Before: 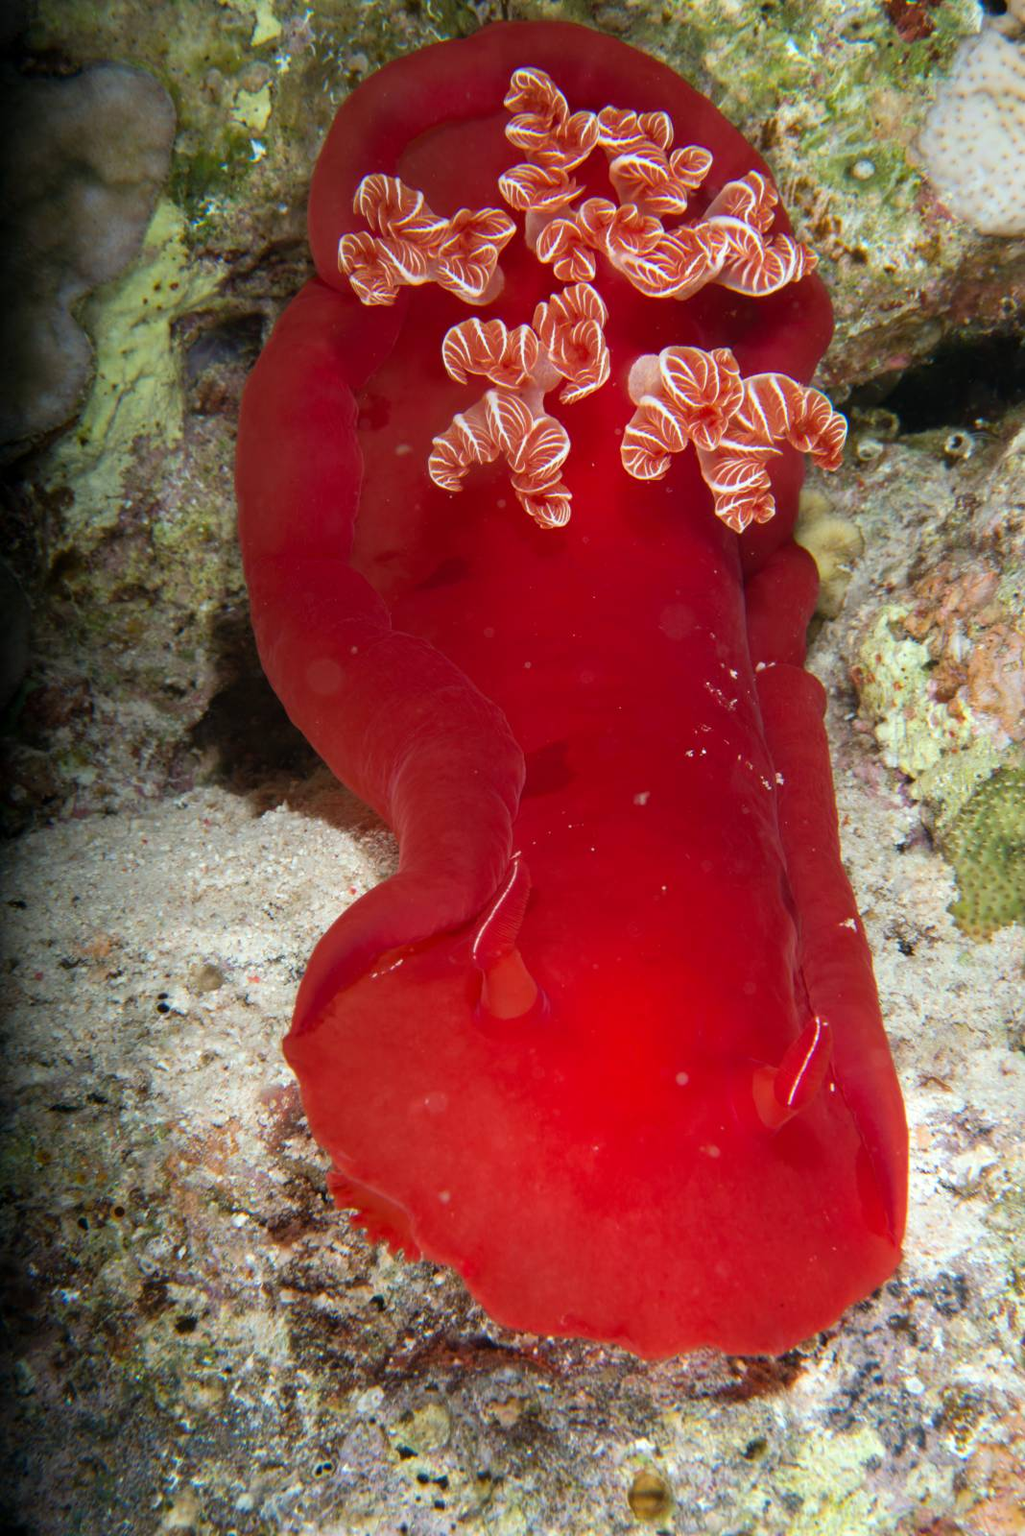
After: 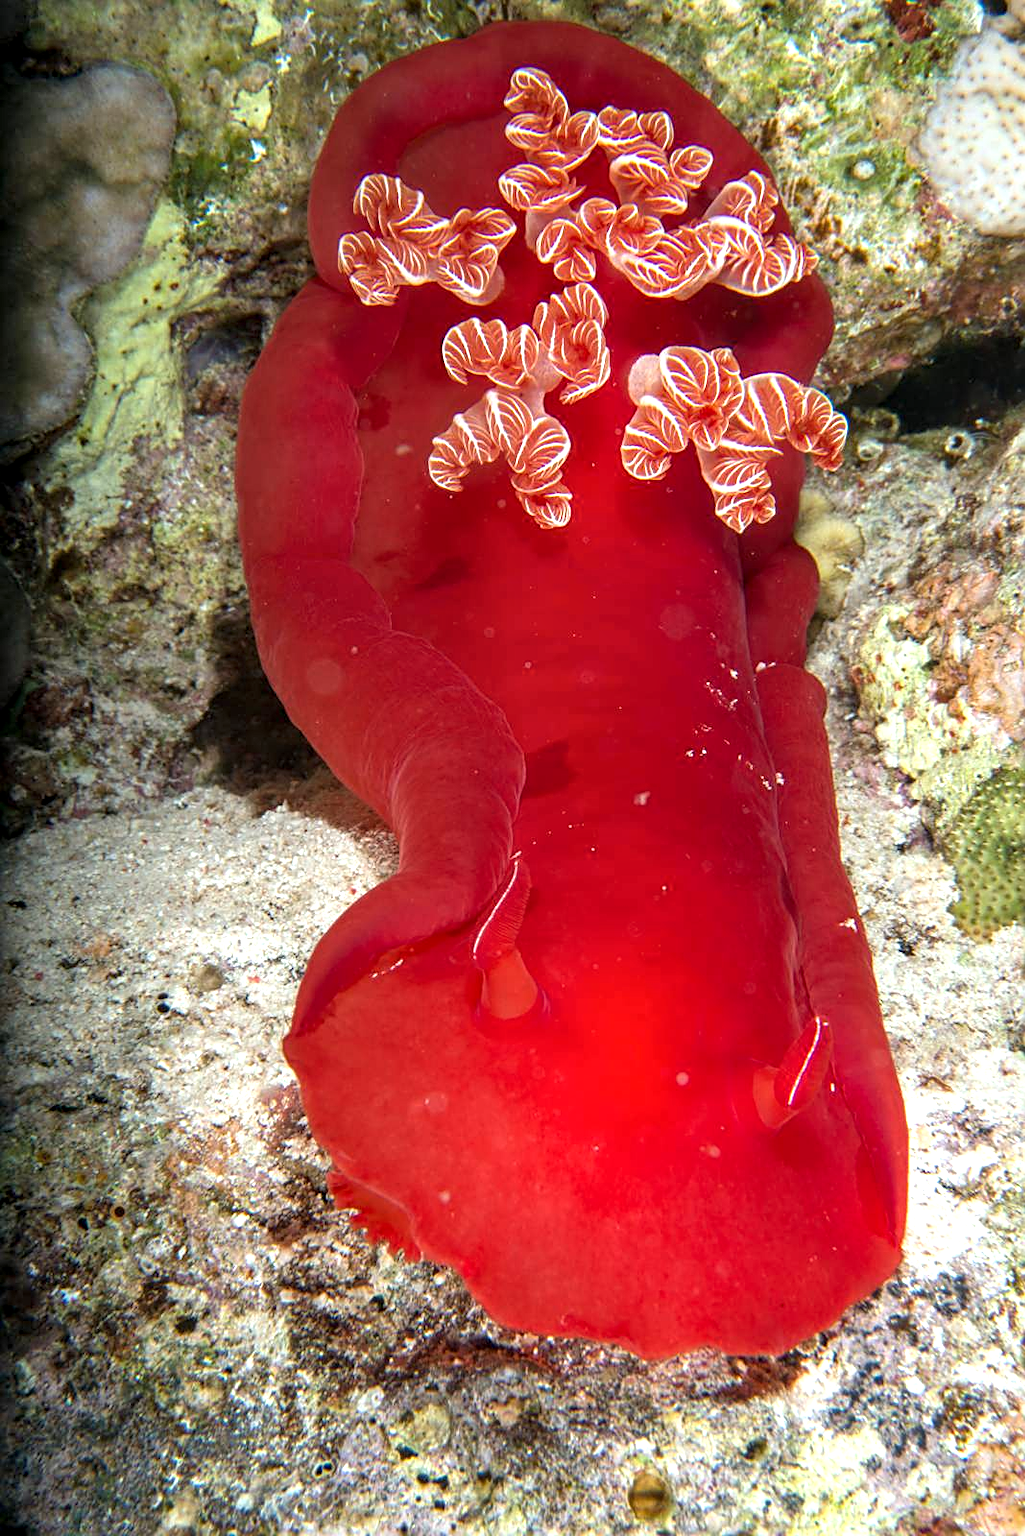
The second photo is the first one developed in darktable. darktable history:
sharpen: on, module defaults
local contrast: detail 130%
shadows and highlights: shadows 51.84, highlights -28.21, soften with gaussian
exposure: exposure 0.491 EV, compensate highlight preservation false
